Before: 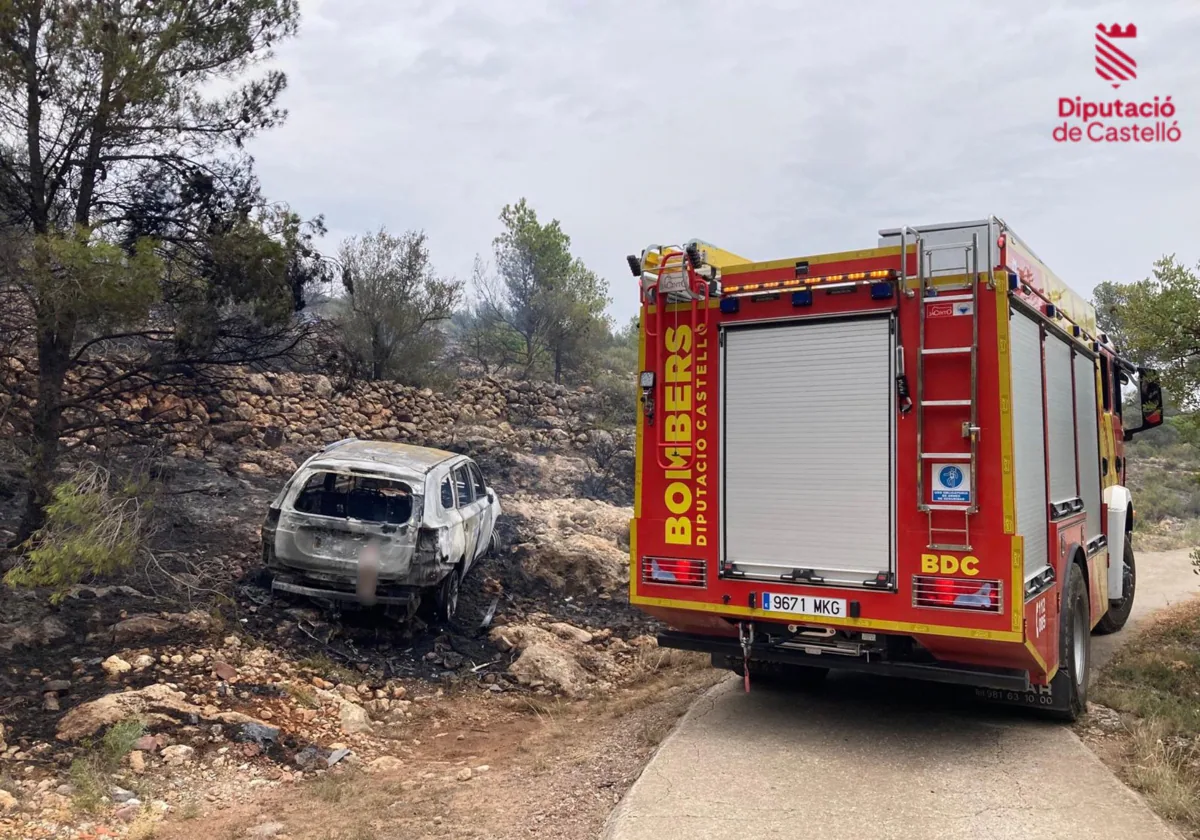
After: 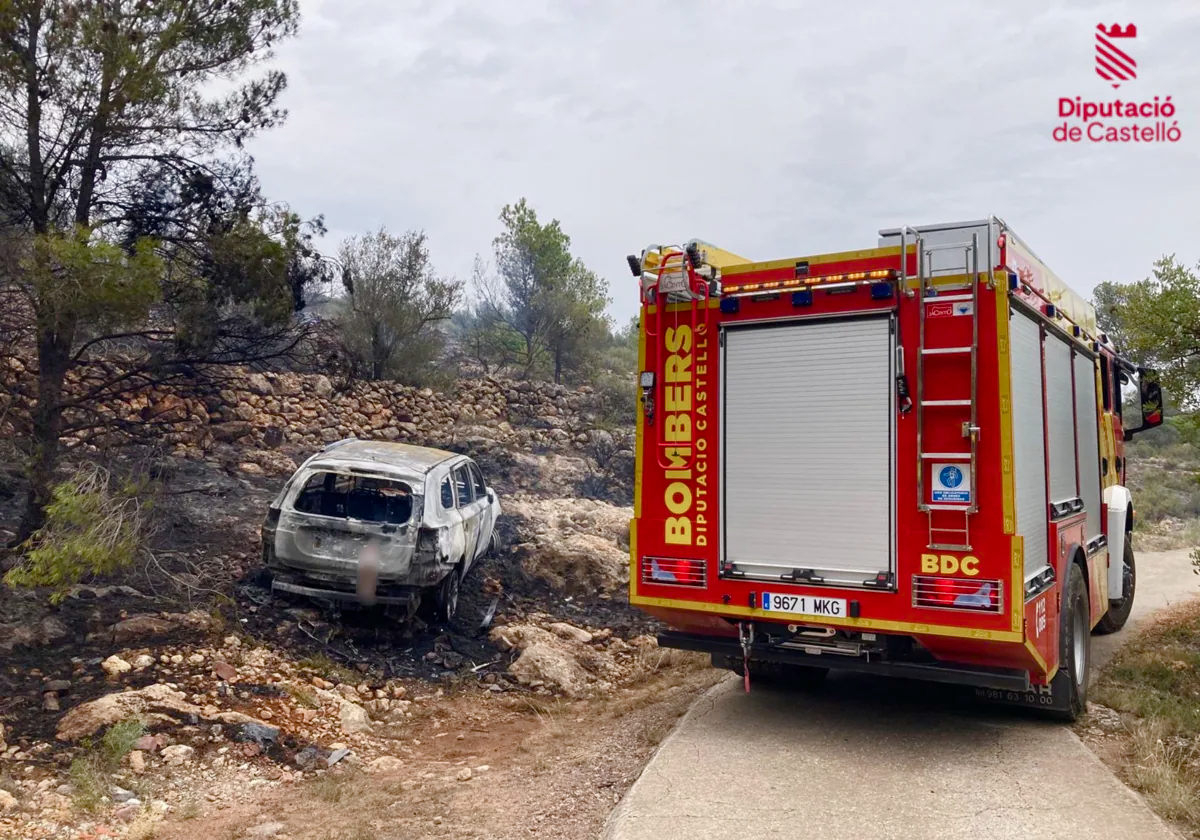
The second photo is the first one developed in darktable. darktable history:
color balance rgb: perceptual saturation grading › global saturation 20%, perceptual saturation grading › highlights -49.928%, perceptual saturation grading › shadows 24.599%, global vibrance 20%
